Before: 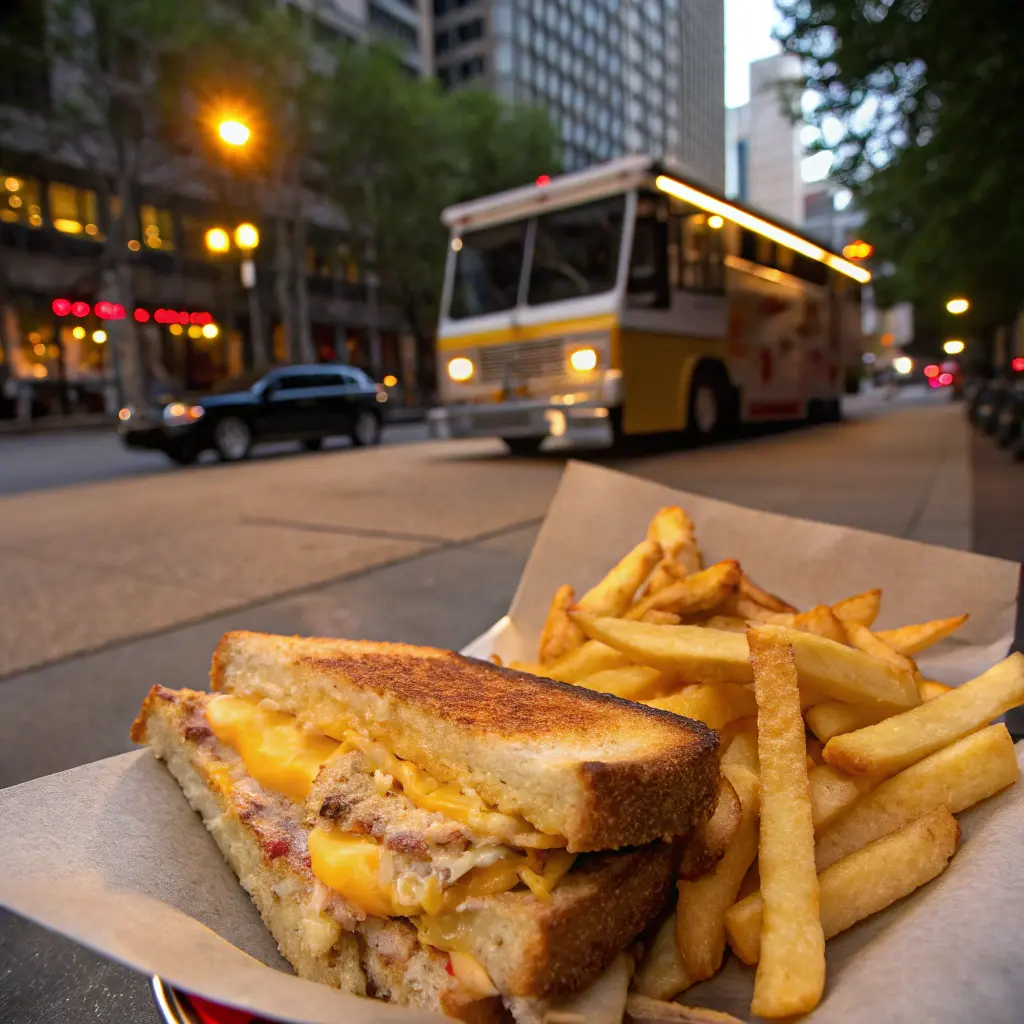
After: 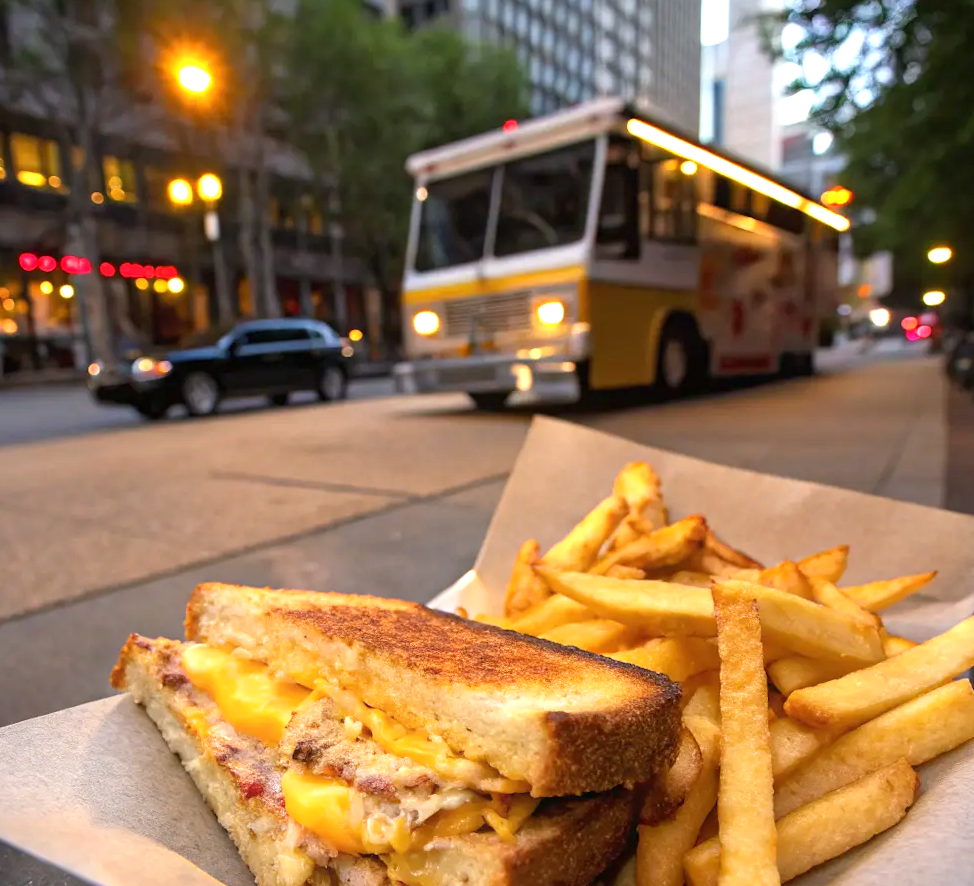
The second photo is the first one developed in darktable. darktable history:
exposure: black level correction 0, exposure 0.6 EV, compensate exposure bias true, compensate highlight preservation false
crop and rotate: top 5.609%, bottom 5.609%
rotate and perspective: rotation 0.074°, lens shift (vertical) 0.096, lens shift (horizontal) -0.041, crop left 0.043, crop right 0.952, crop top 0.024, crop bottom 0.979
